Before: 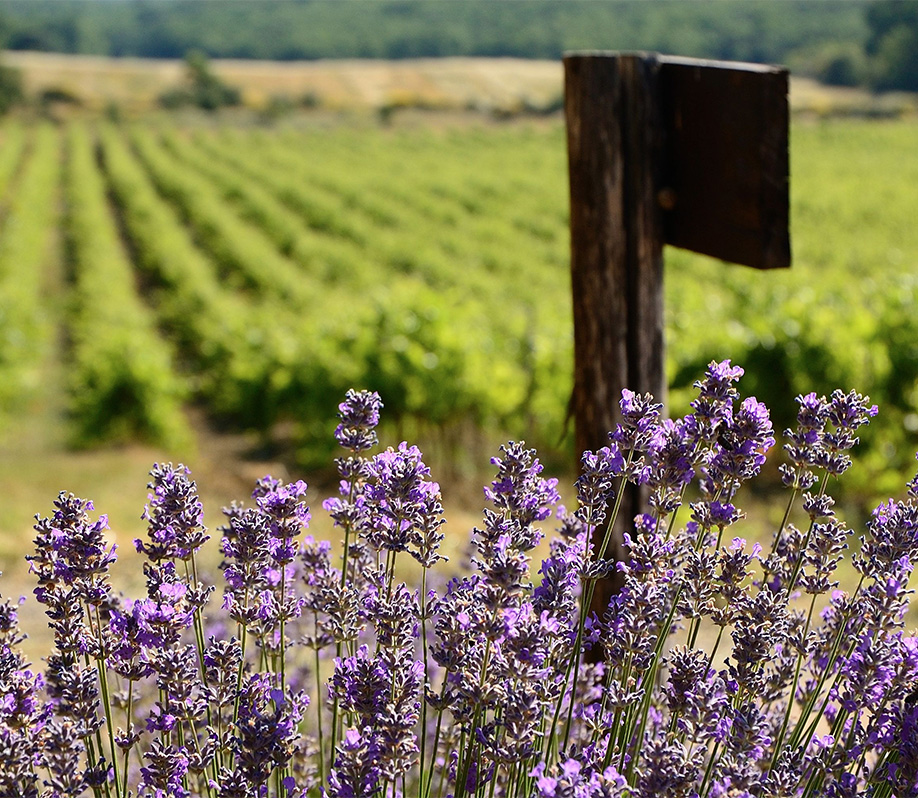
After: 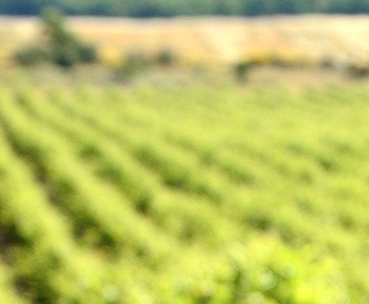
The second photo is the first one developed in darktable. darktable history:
exposure: exposure 0.665 EV, compensate highlight preservation false
crop: left 15.732%, top 5.445%, right 44.024%, bottom 56.341%
